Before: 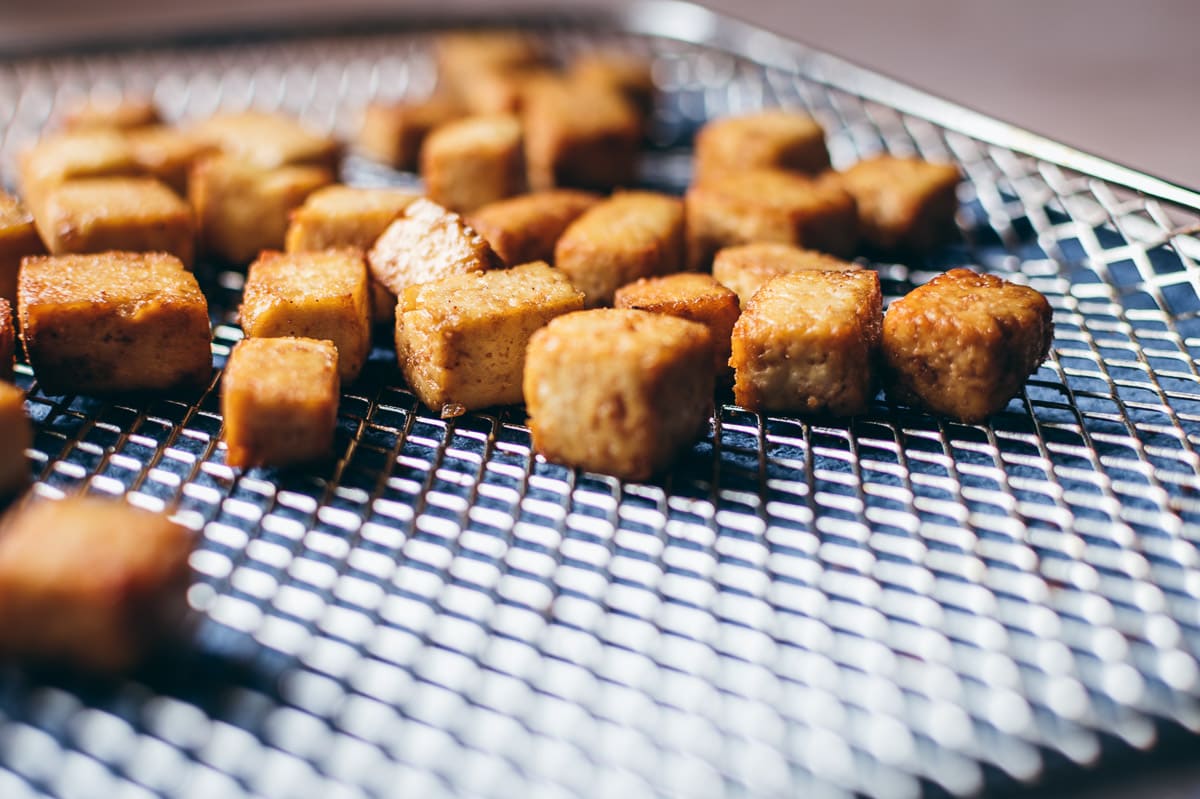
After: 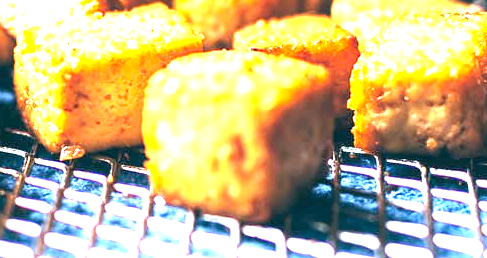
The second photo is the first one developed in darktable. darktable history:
tone equalizer: -8 EV -0.418 EV, -7 EV -0.42 EV, -6 EV -0.34 EV, -5 EV -0.257 EV, -3 EV 0.253 EV, -2 EV 0.308 EV, -1 EV 0.389 EV, +0 EV 0.443 EV
contrast brightness saturation: contrast 0.075, brightness 0.074, saturation 0.182
crop: left 31.776%, top 32.411%, right 27.607%, bottom 35.252%
exposure: black level correction 0, exposure 1.993 EV, compensate highlight preservation false
local contrast: highlights 106%, shadows 98%, detail 119%, midtone range 0.2
